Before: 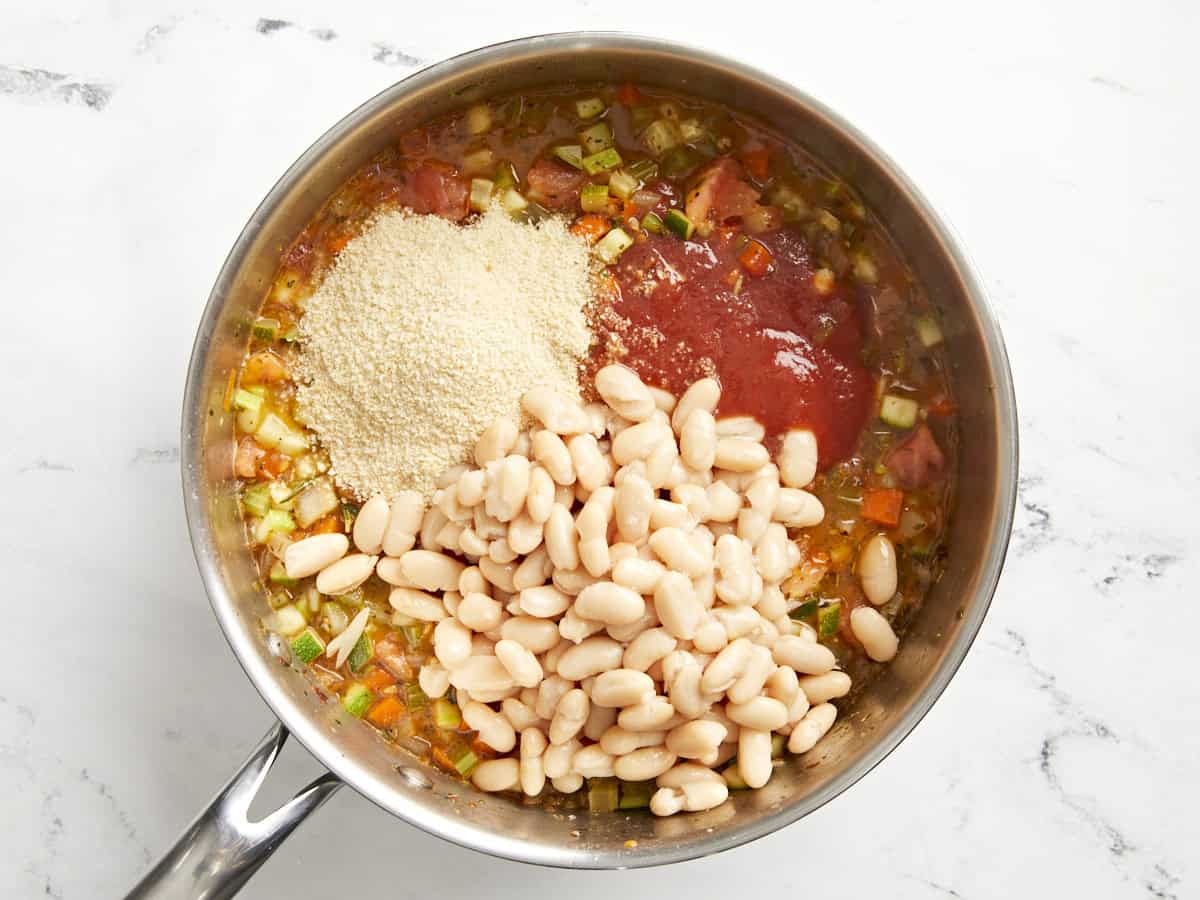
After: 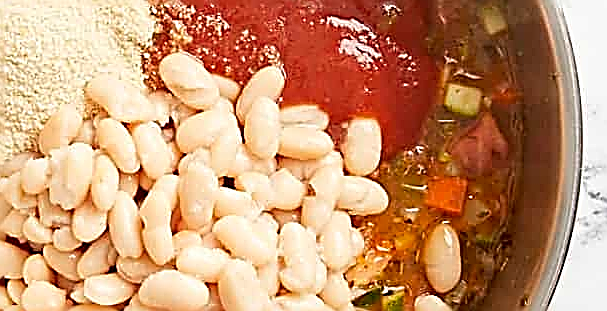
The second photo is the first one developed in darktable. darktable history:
crop: left 36.395%, top 34.7%, right 12.945%, bottom 30.64%
color correction: highlights b* -0.005
sharpen: amount 1.988
